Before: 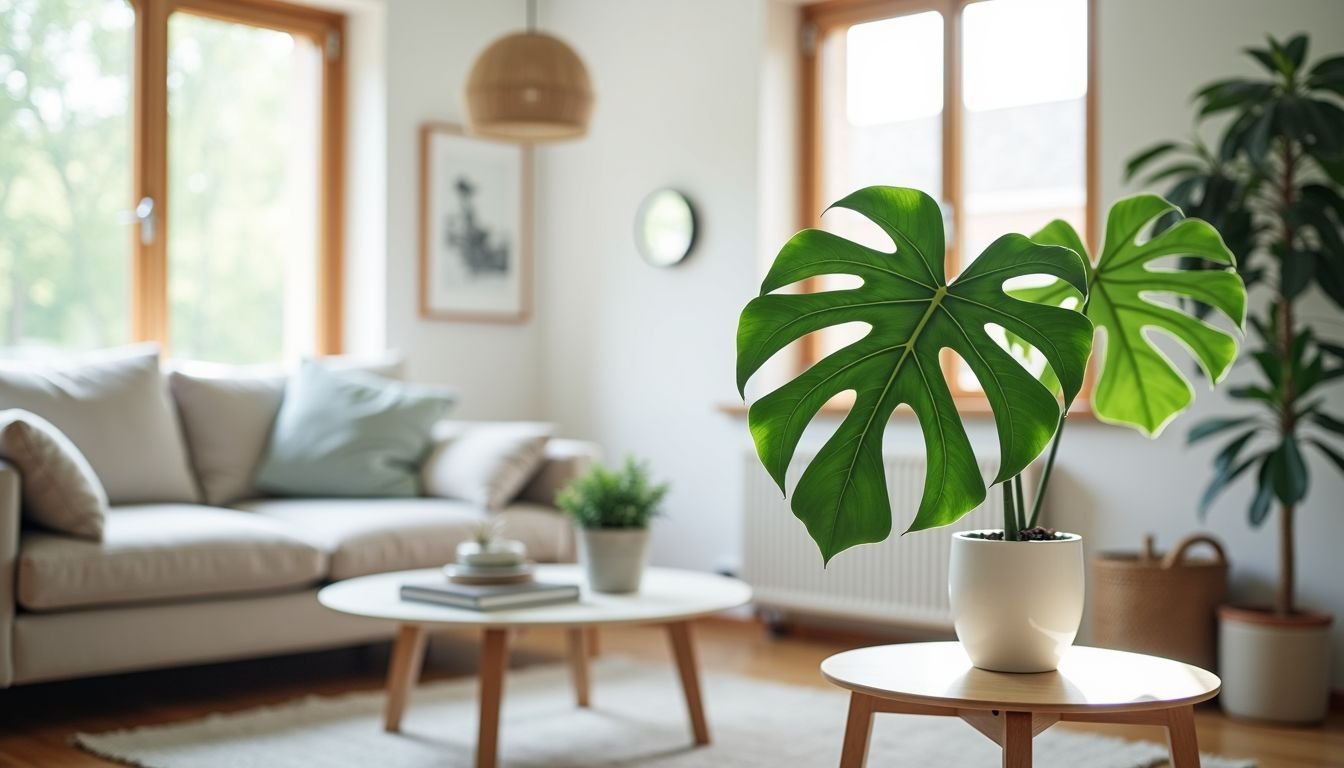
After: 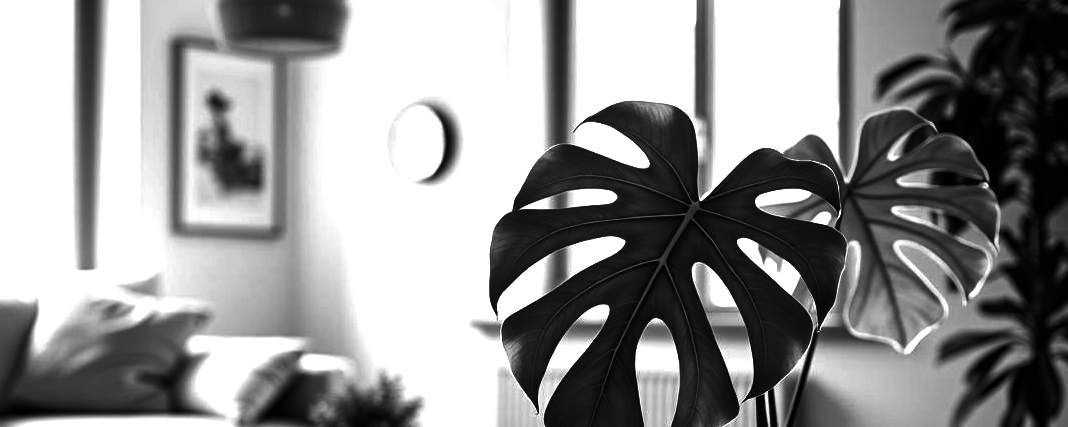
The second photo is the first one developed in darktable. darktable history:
contrast brightness saturation: brightness -1, saturation 1
crop: left 18.38%, top 11.092%, right 2.134%, bottom 33.217%
white balance: red 1, blue 1
exposure: exposure 0.74 EV, compensate highlight preservation false
haze removal: compatibility mode true, adaptive false
base curve: curves: ch0 [(0, 0) (0.297, 0.298) (1, 1)], preserve colors none
monochrome: a 2.21, b -1.33, size 2.2
